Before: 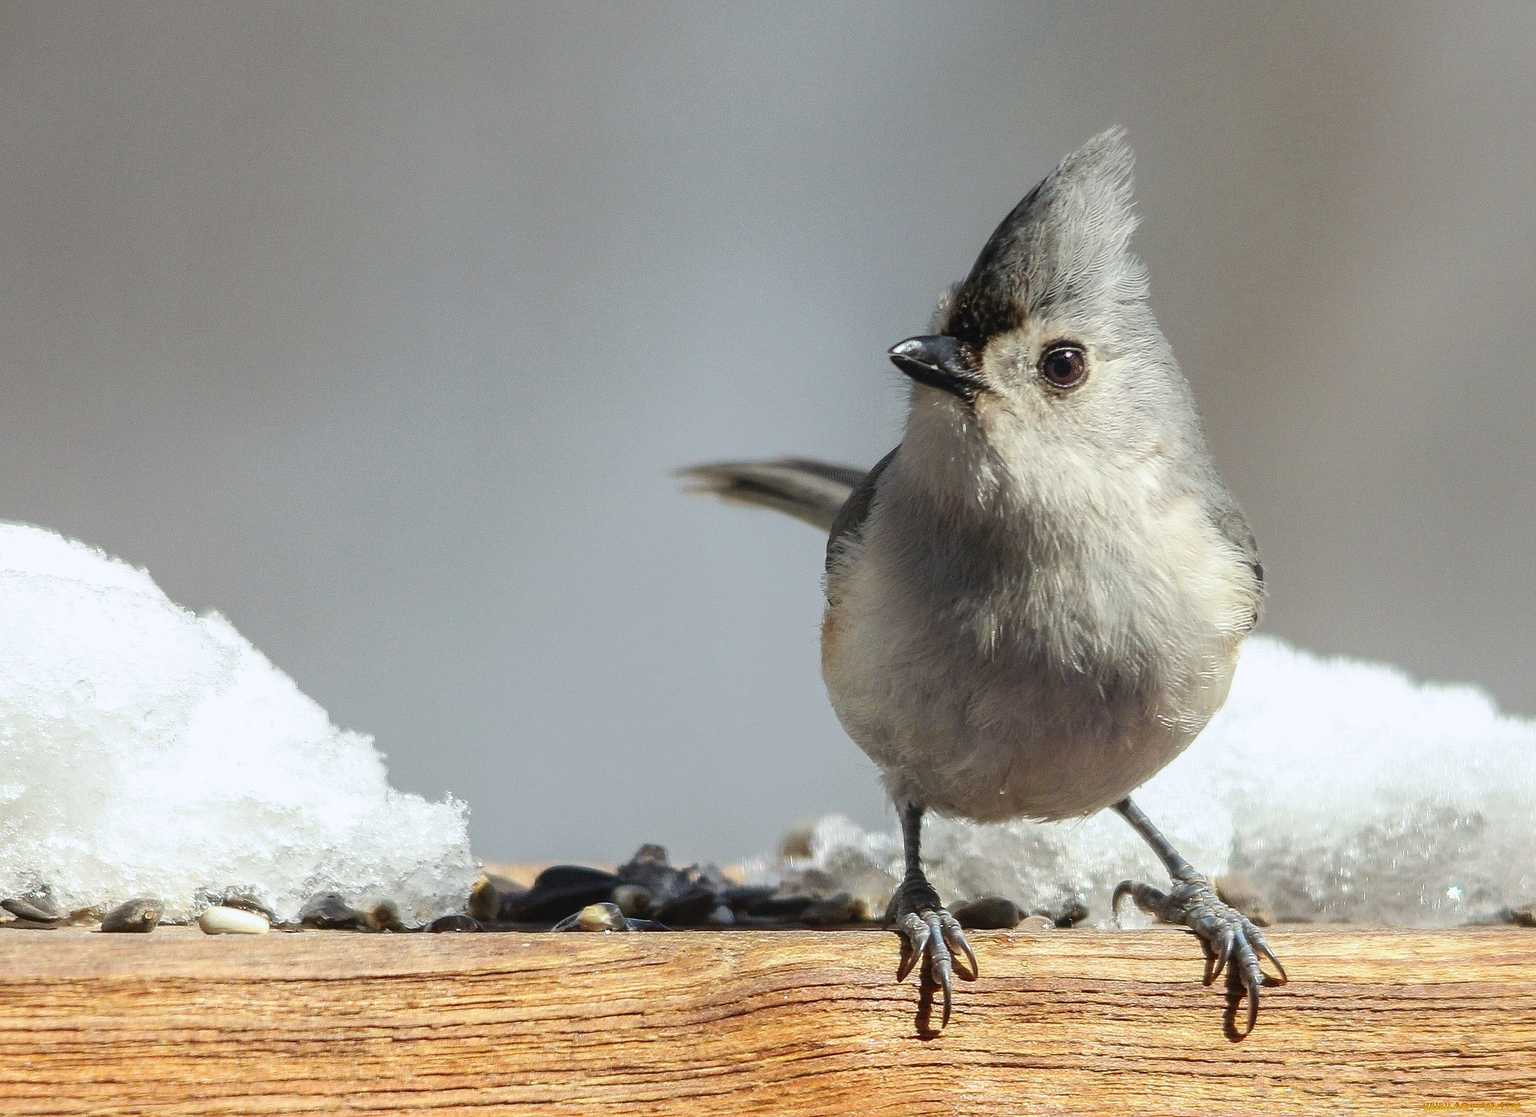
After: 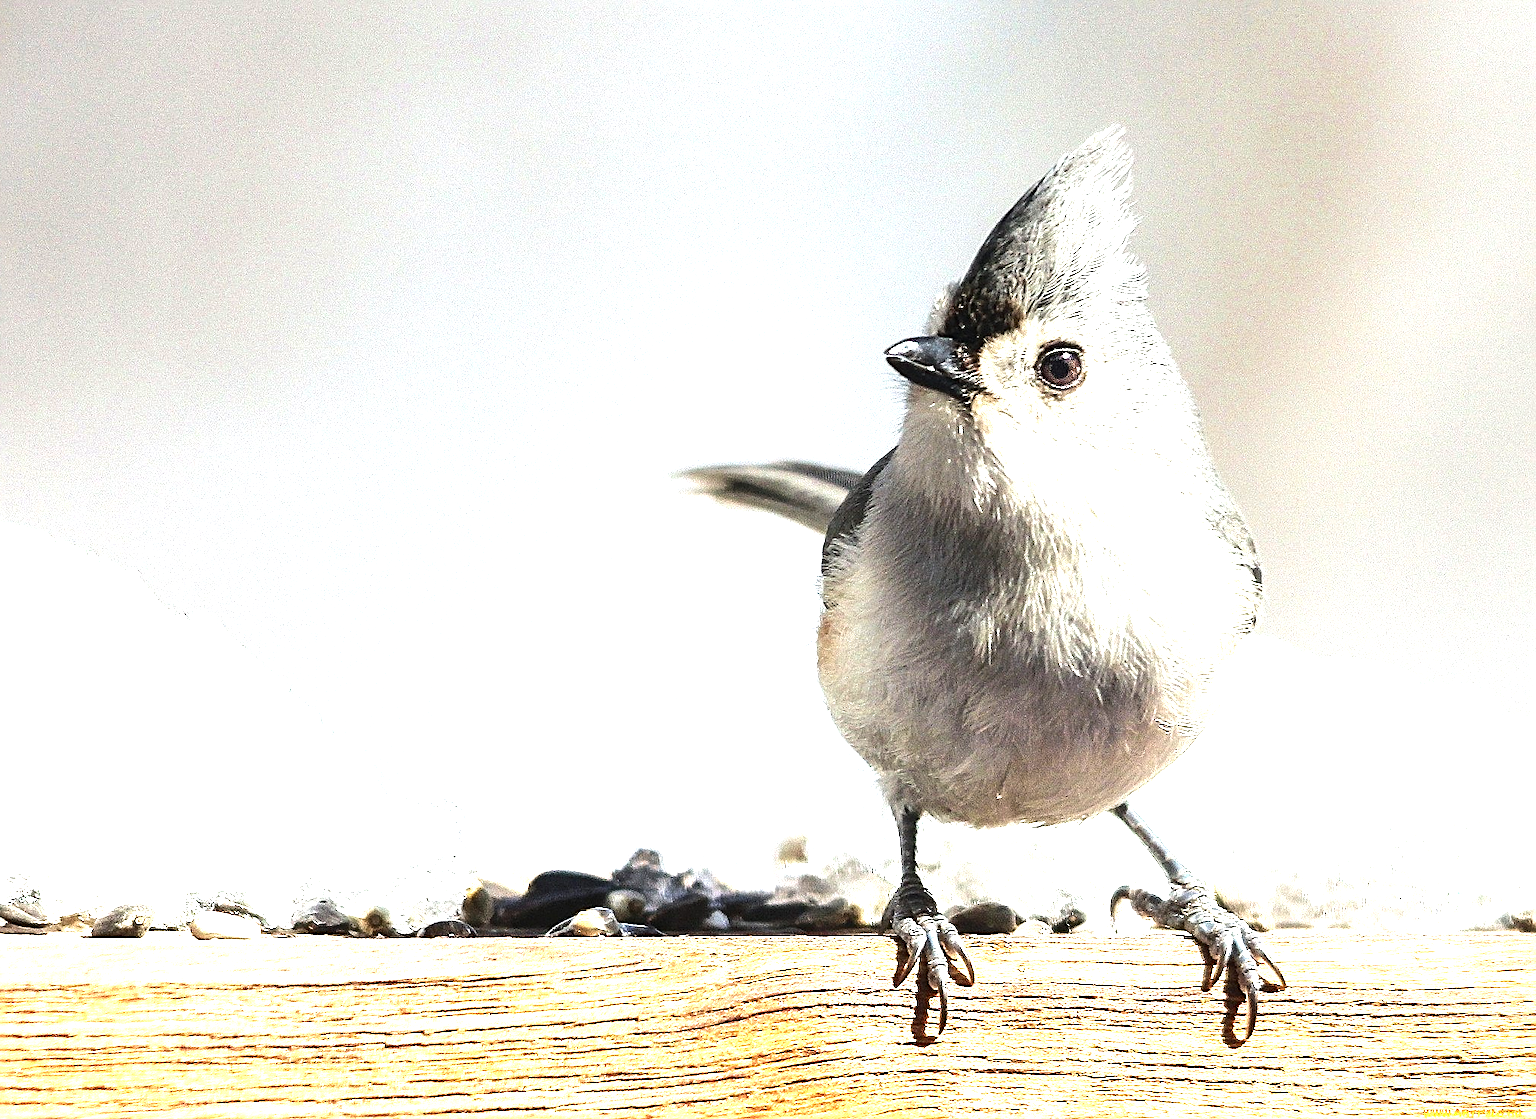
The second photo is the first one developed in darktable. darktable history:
tone equalizer: -8 EV -0.746 EV, -7 EV -0.7 EV, -6 EV -0.584 EV, -5 EV -0.396 EV, -3 EV 0.384 EV, -2 EV 0.6 EV, -1 EV 0.7 EV, +0 EV 0.731 EV, edges refinement/feathering 500, mask exposure compensation -1.57 EV, preserve details no
sharpen: radius 2.592, amount 0.682
exposure: black level correction 0, exposure 1.097 EV, compensate highlight preservation false
crop and rotate: left 0.708%, top 0.14%, bottom 0.266%
